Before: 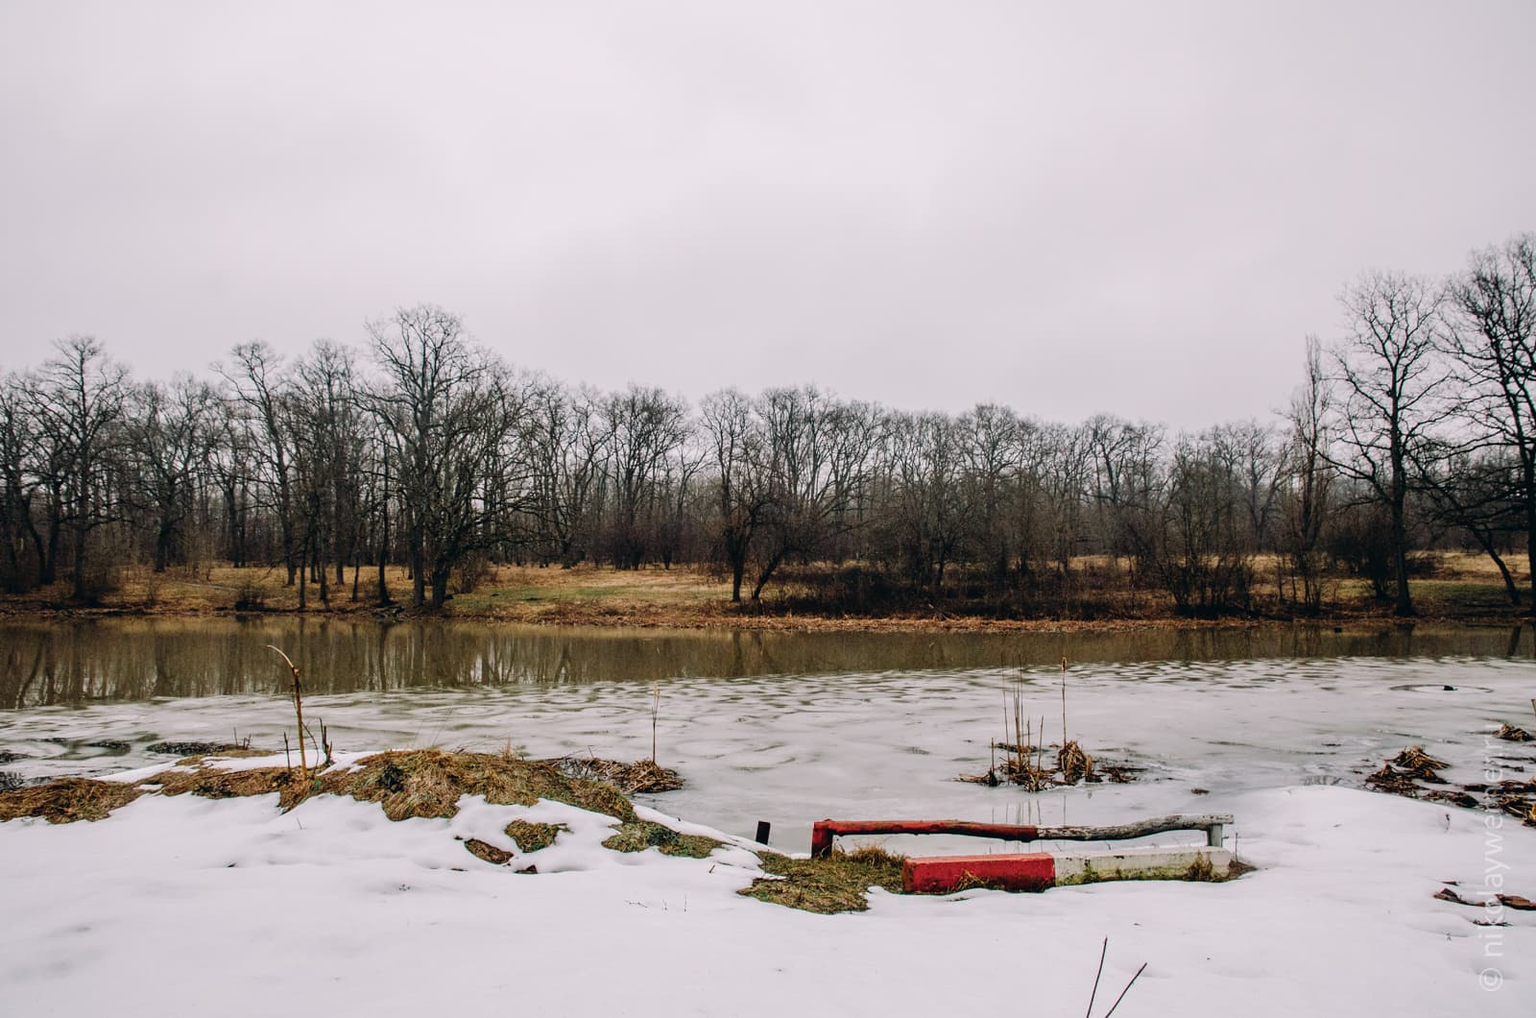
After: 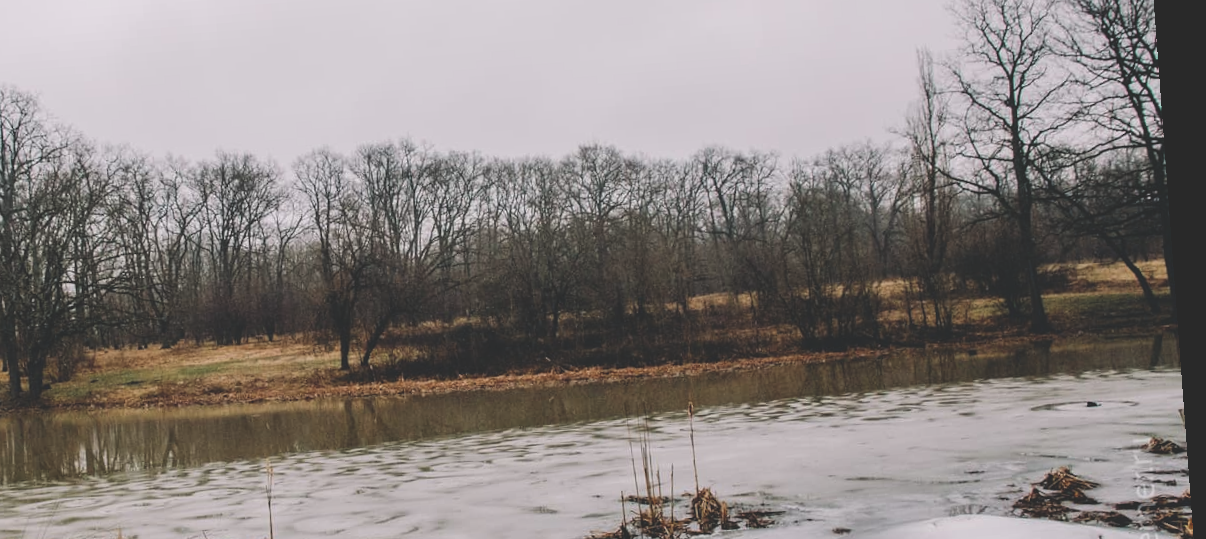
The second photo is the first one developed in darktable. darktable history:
exposure: black level correction -0.025, exposure -0.117 EV, compensate highlight preservation false
crop and rotate: left 27.938%, top 27.046%, bottom 27.046%
rotate and perspective: rotation -4.25°, automatic cropping off
